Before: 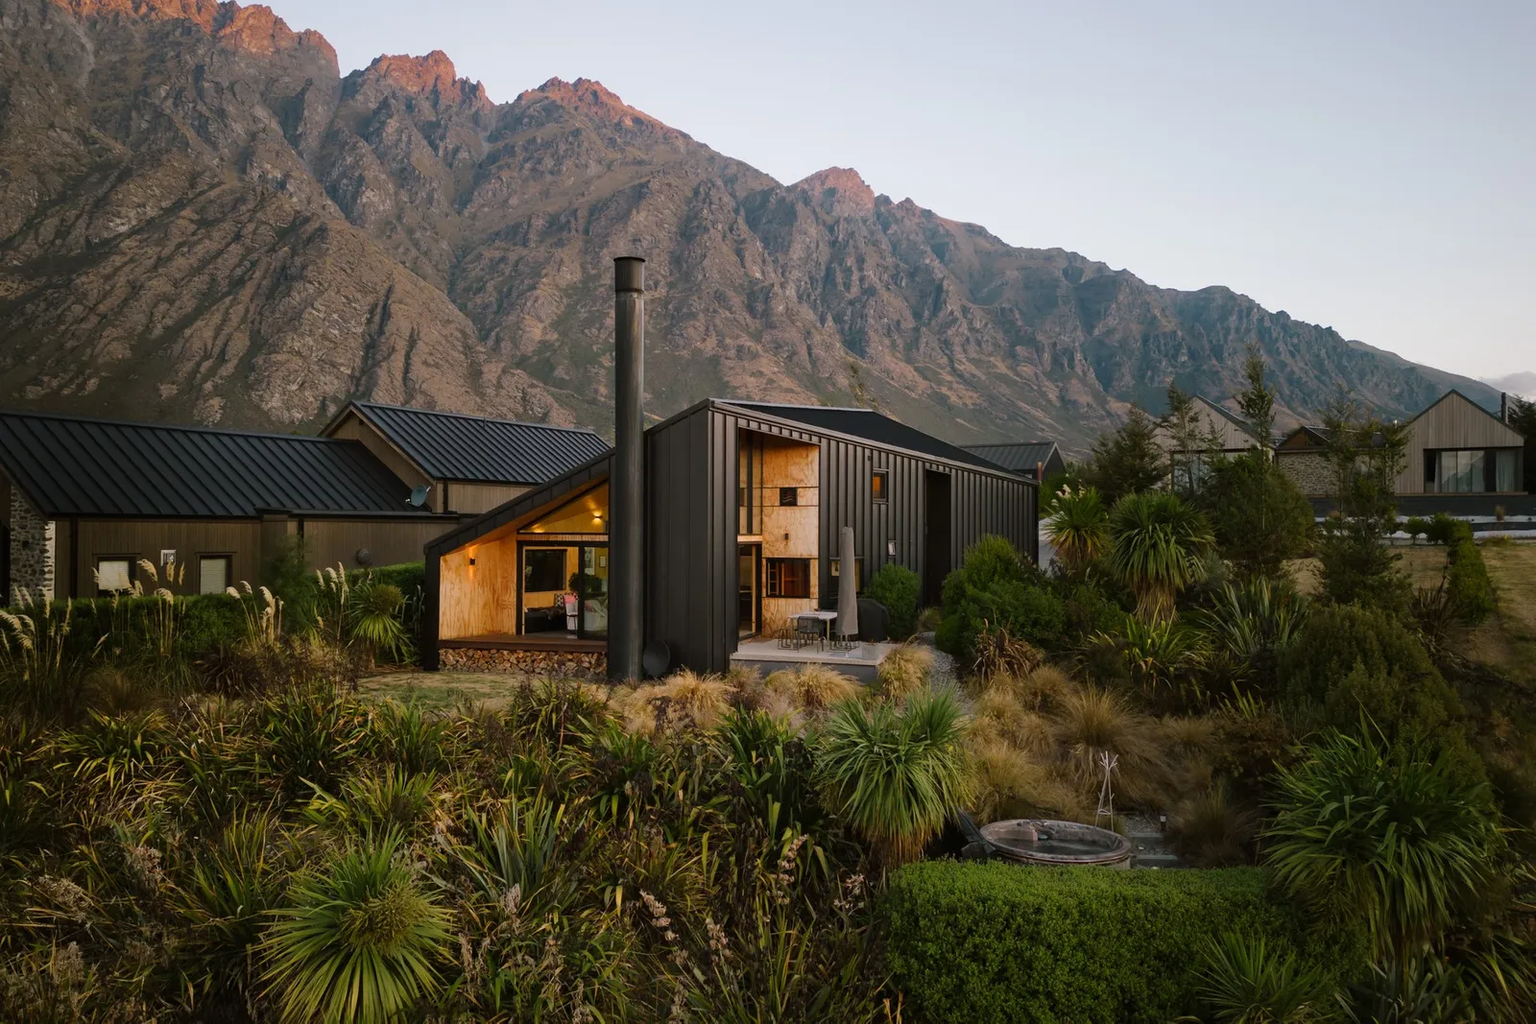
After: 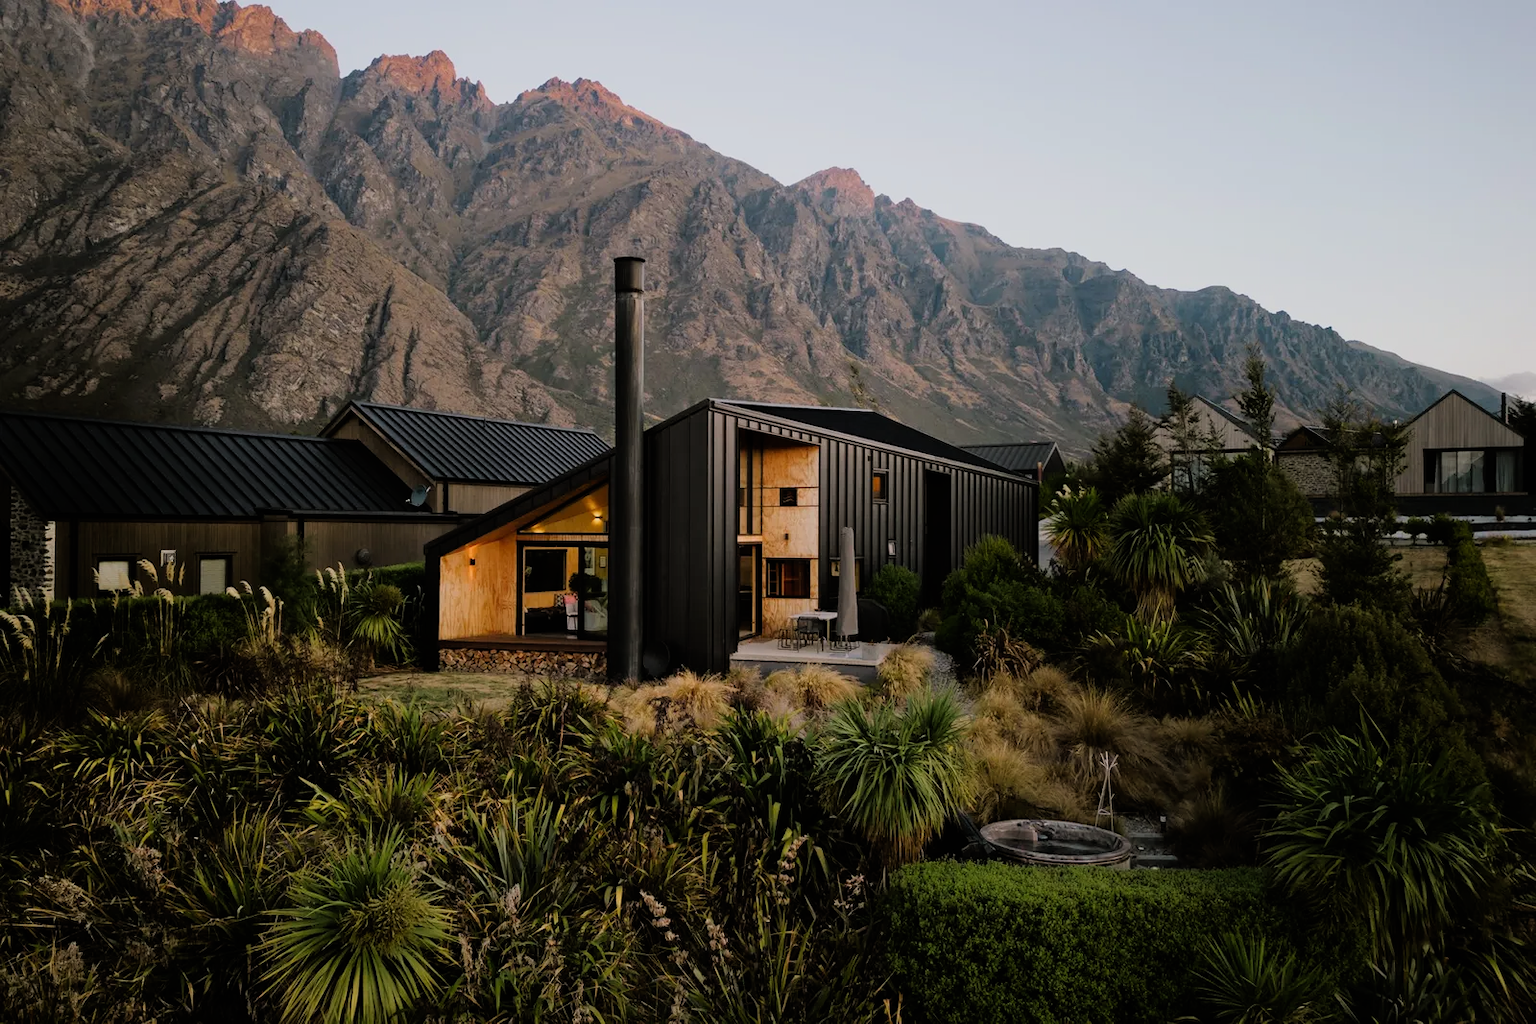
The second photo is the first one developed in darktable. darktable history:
filmic rgb: black relative exposure -7.75 EV, white relative exposure 4.4 EV, threshold 3 EV, hardness 3.76, latitude 50%, contrast 1.1, color science v5 (2021), contrast in shadows safe, contrast in highlights safe, enable highlight reconstruction true
